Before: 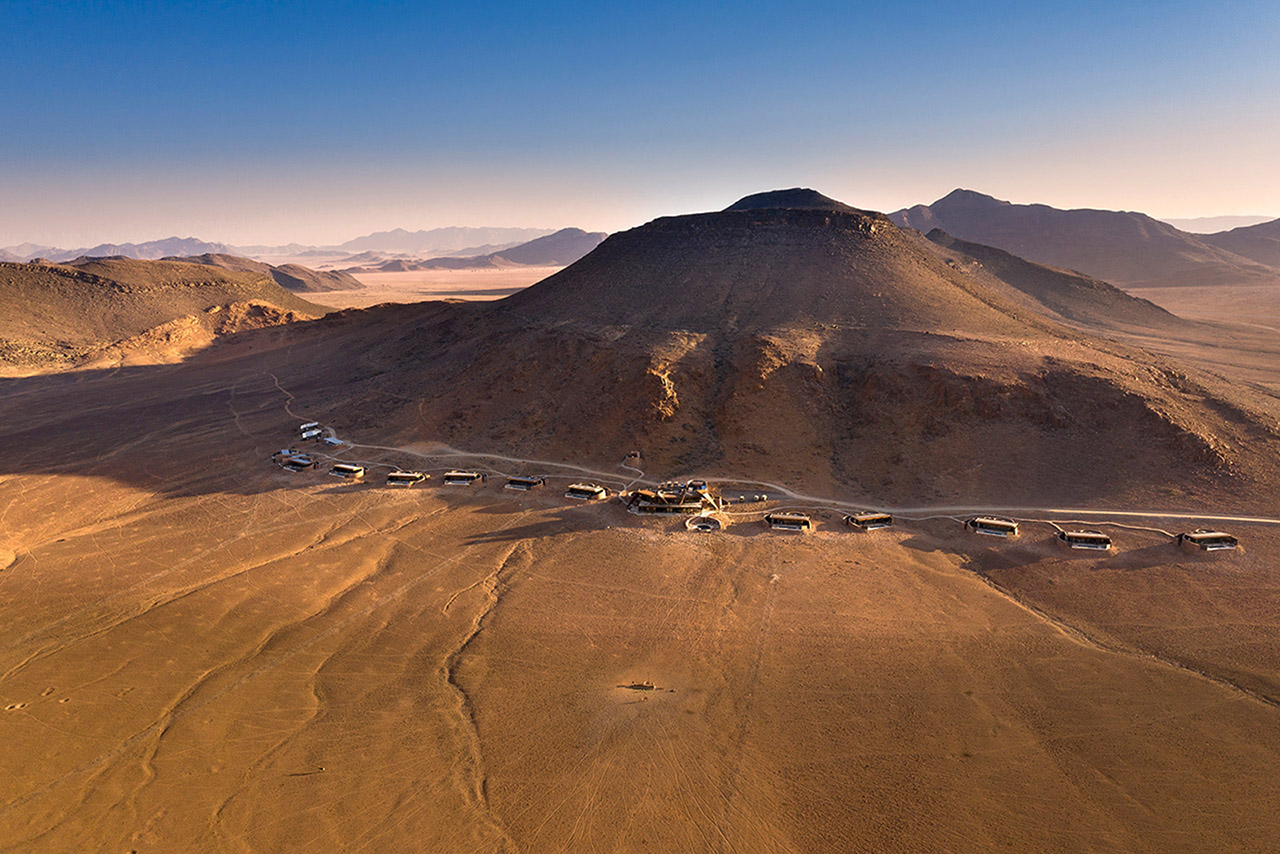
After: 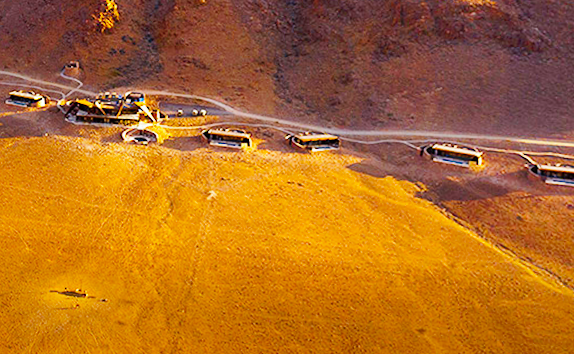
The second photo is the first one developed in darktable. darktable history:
white balance: red 0.976, blue 1.04
color balance rgb: linear chroma grading › global chroma 15%, perceptual saturation grading › global saturation 30%
base curve: curves: ch0 [(0, 0) (0, 0.001) (0.001, 0.001) (0.004, 0.002) (0.007, 0.004) (0.015, 0.013) (0.033, 0.045) (0.052, 0.096) (0.075, 0.17) (0.099, 0.241) (0.163, 0.42) (0.219, 0.55) (0.259, 0.616) (0.327, 0.722) (0.365, 0.765) (0.522, 0.873) (0.547, 0.881) (0.689, 0.919) (0.826, 0.952) (1, 1)], preserve colors none
crop: left 35.976%, top 45.819%, right 18.162%, bottom 5.807%
rotate and perspective: rotation 1.69°, lens shift (vertical) -0.023, lens shift (horizontal) -0.291, crop left 0.025, crop right 0.988, crop top 0.092, crop bottom 0.842
shadows and highlights: on, module defaults
